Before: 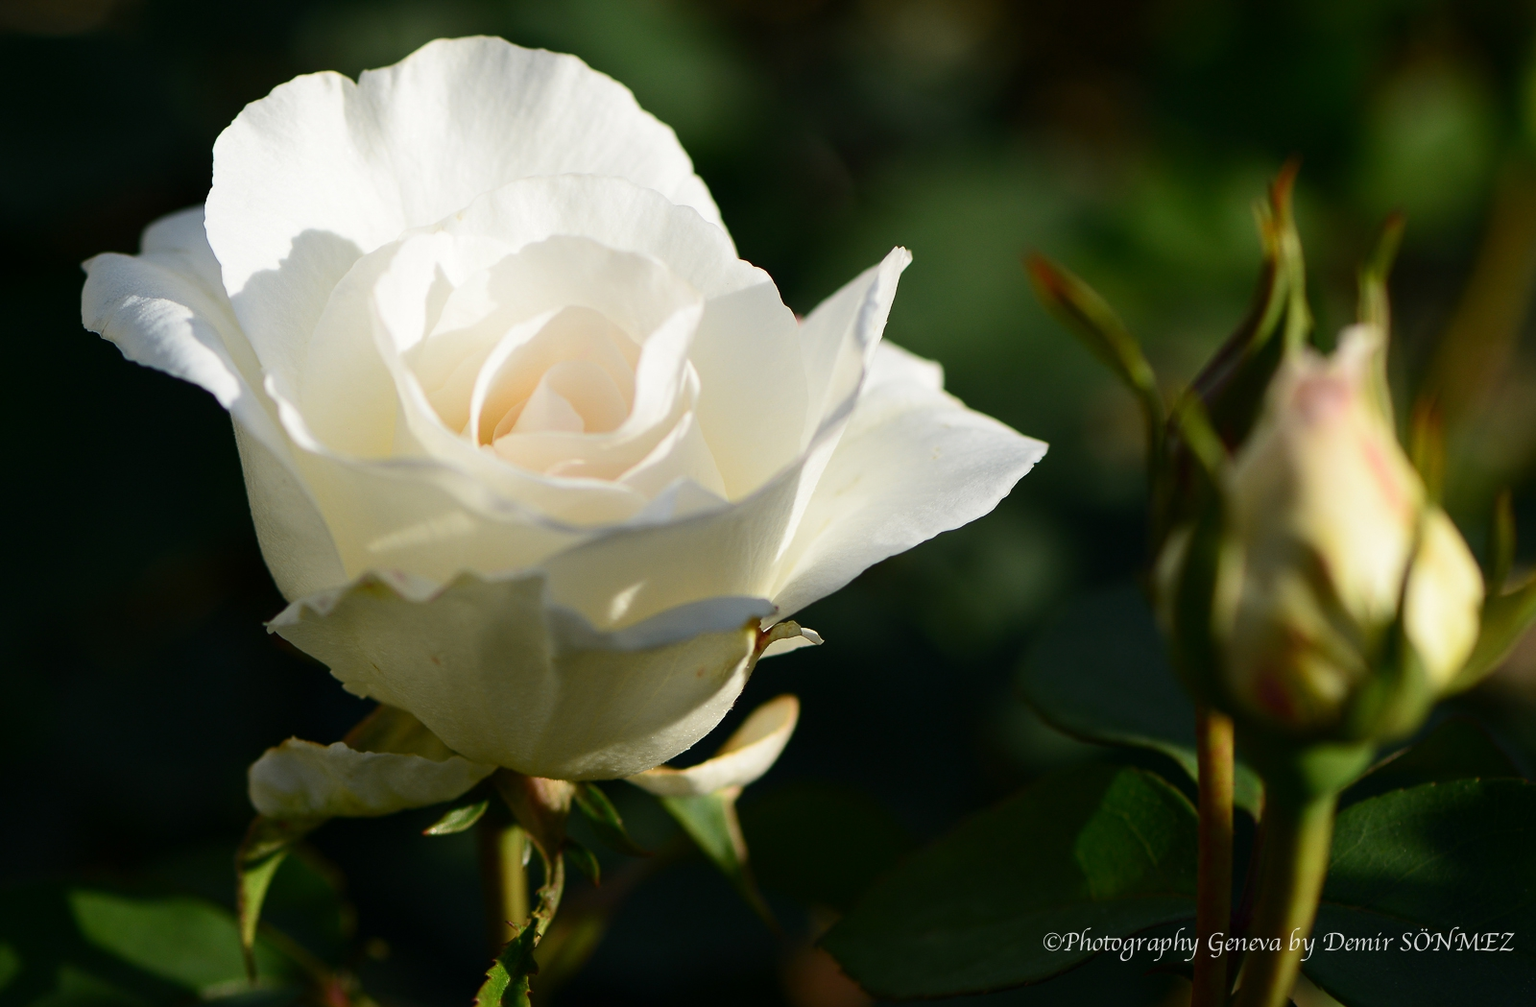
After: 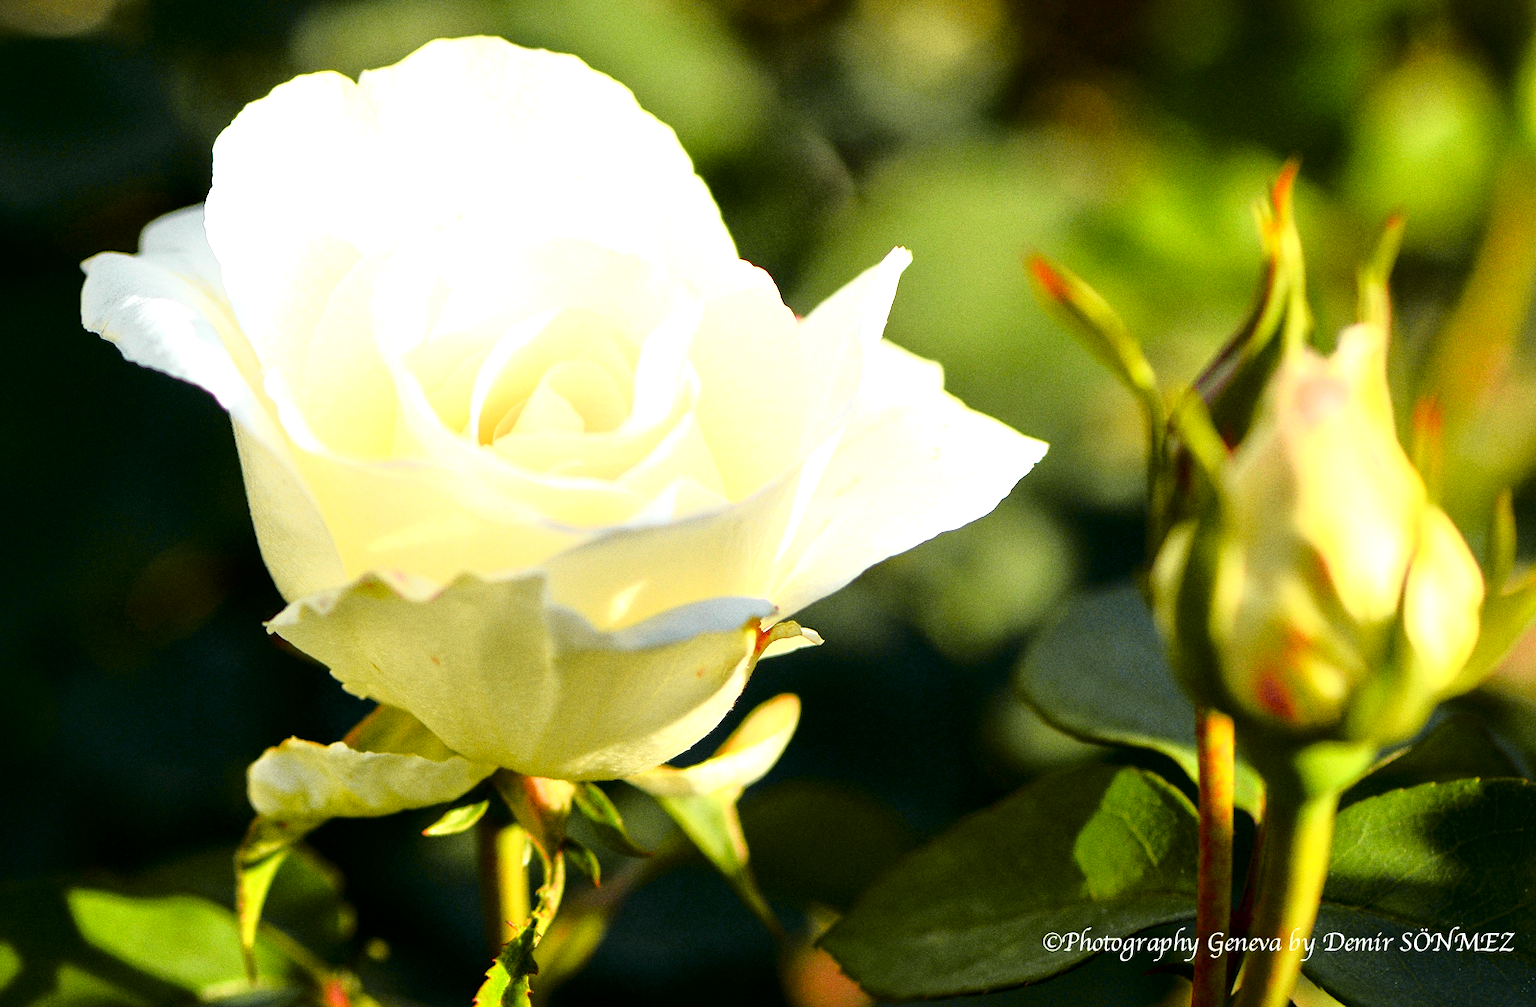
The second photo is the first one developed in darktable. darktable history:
grain: coarseness 0.09 ISO
exposure: black level correction 0, exposure 1.379 EV, compensate exposure bias true, compensate highlight preservation false
tone curve: curves: ch0 [(0, 0) (0.062, 0.023) (0.168, 0.142) (0.359, 0.44) (0.469, 0.544) (0.634, 0.722) (0.839, 0.909) (0.998, 0.978)]; ch1 [(0, 0) (0.437, 0.453) (0.472, 0.47) (0.502, 0.504) (0.527, 0.546) (0.568, 0.619) (0.608, 0.665) (0.669, 0.748) (0.859, 0.899) (1, 1)]; ch2 [(0, 0) (0.33, 0.301) (0.421, 0.443) (0.473, 0.501) (0.504, 0.504) (0.535, 0.564) (0.575, 0.625) (0.608, 0.676) (1, 1)], color space Lab, independent channels, preserve colors none
tone equalizer: -7 EV 0.15 EV, -6 EV 0.6 EV, -5 EV 1.15 EV, -4 EV 1.33 EV, -3 EV 1.15 EV, -2 EV 0.6 EV, -1 EV 0.15 EV, mask exposure compensation -0.5 EV
local contrast: mode bilateral grid, contrast 20, coarseness 50, detail 120%, midtone range 0.2
